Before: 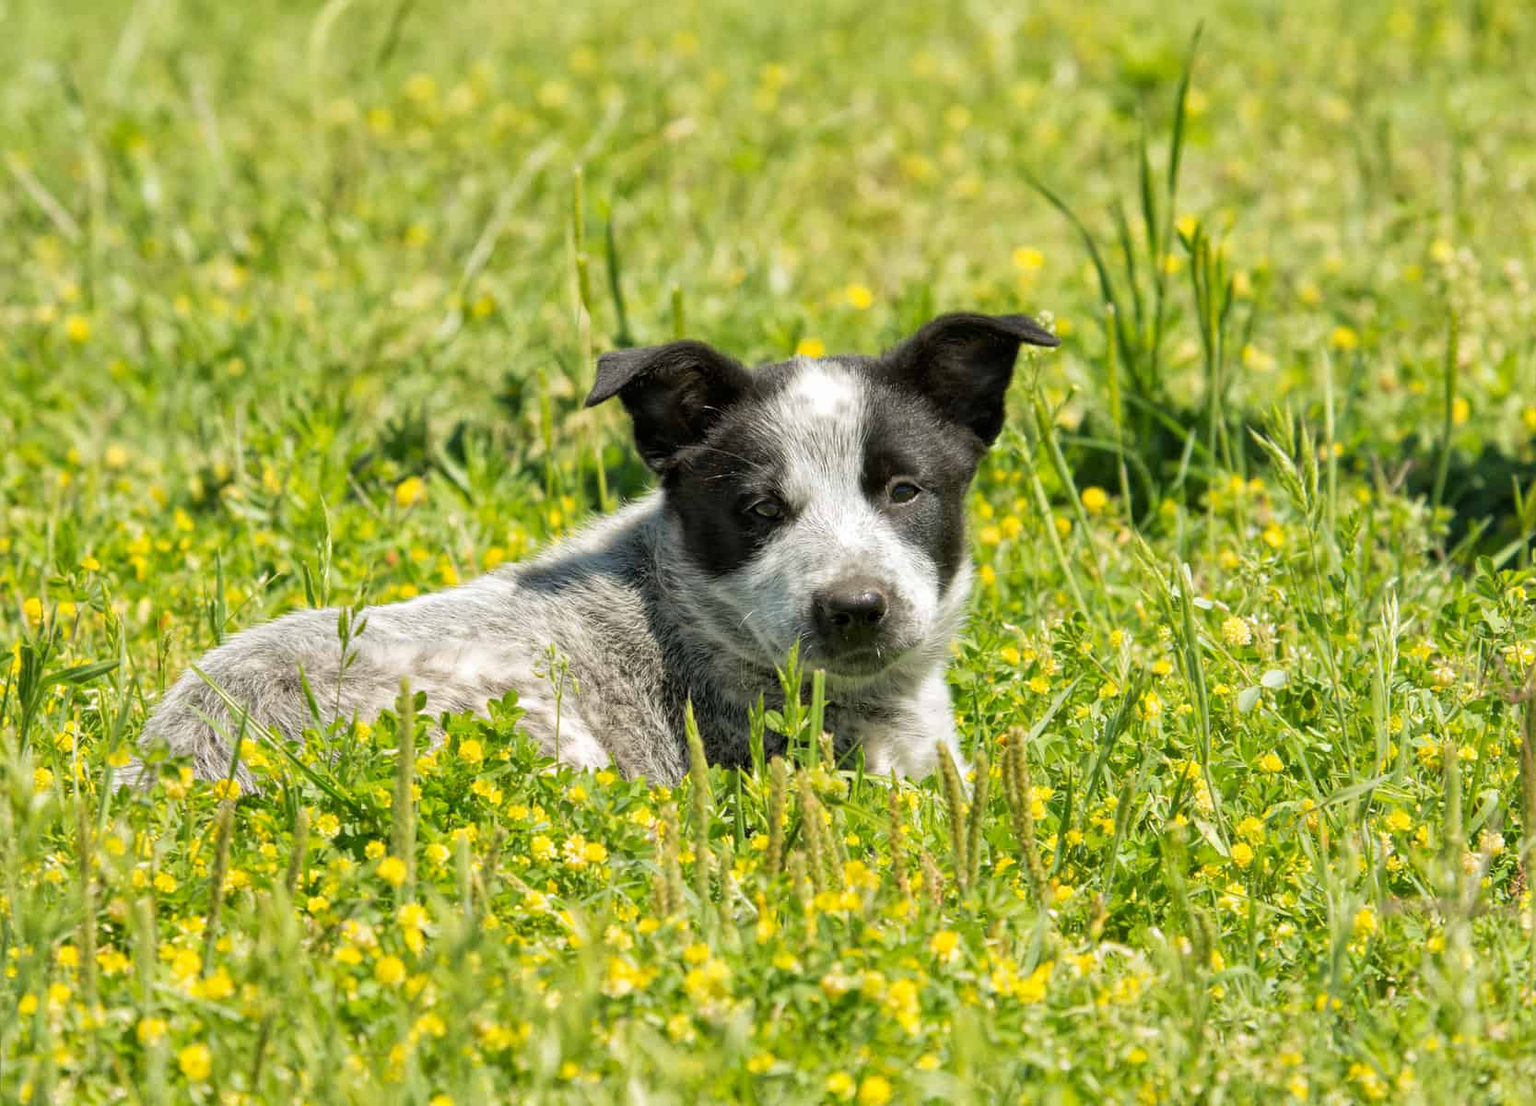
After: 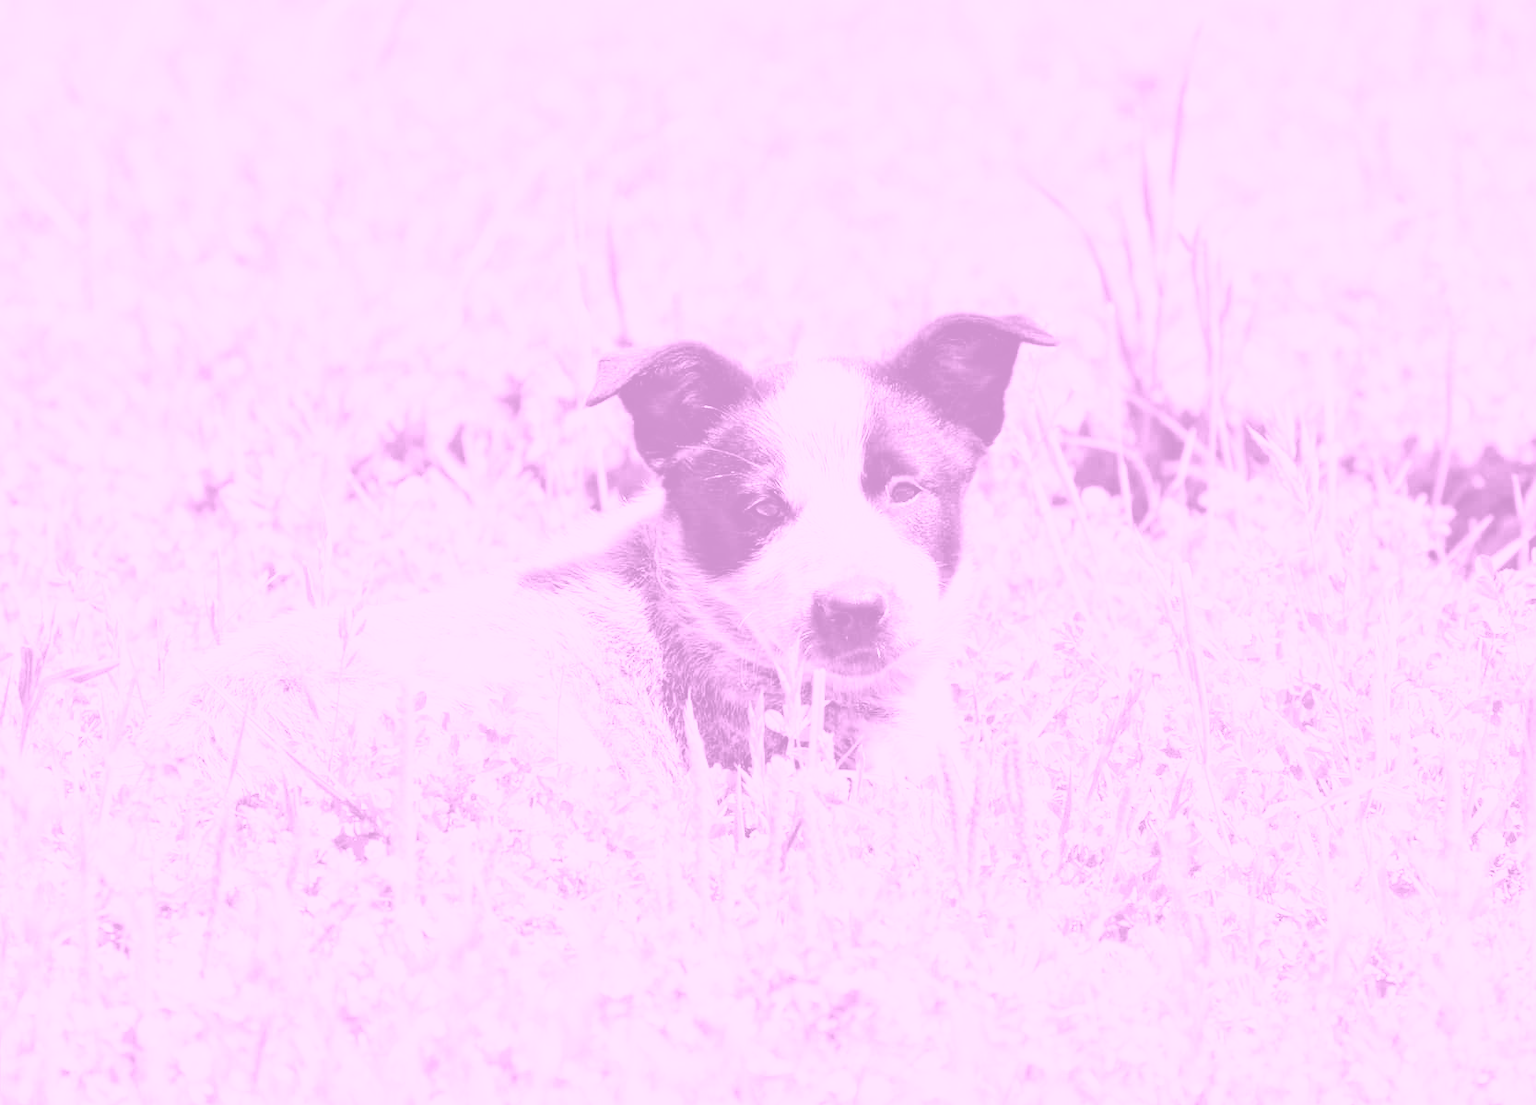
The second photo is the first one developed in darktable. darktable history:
colorize: hue 331.2°, saturation 75%, source mix 30.28%, lightness 70.52%, version 1
color correction: highlights a* -0.482, highlights b* 40, shadows a* 9.8, shadows b* -0.161
base curve: curves: ch0 [(0, 0) (0.007, 0.004) (0.027, 0.03) (0.046, 0.07) (0.207, 0.54) (0.442, 0.872) (0.673, 0.972) (1, 1)], preserve colors none
